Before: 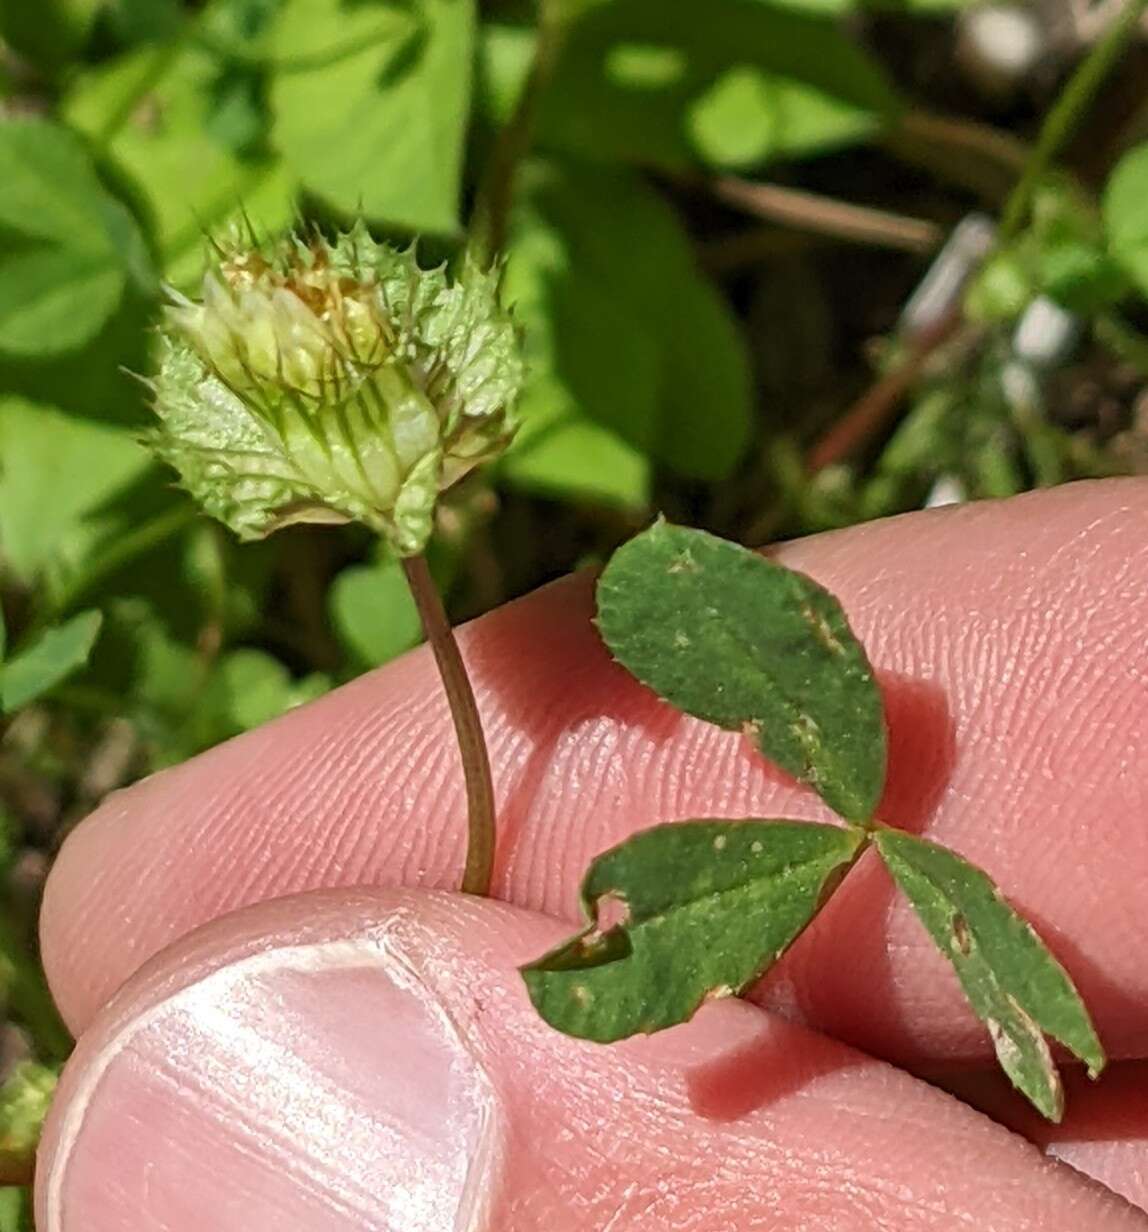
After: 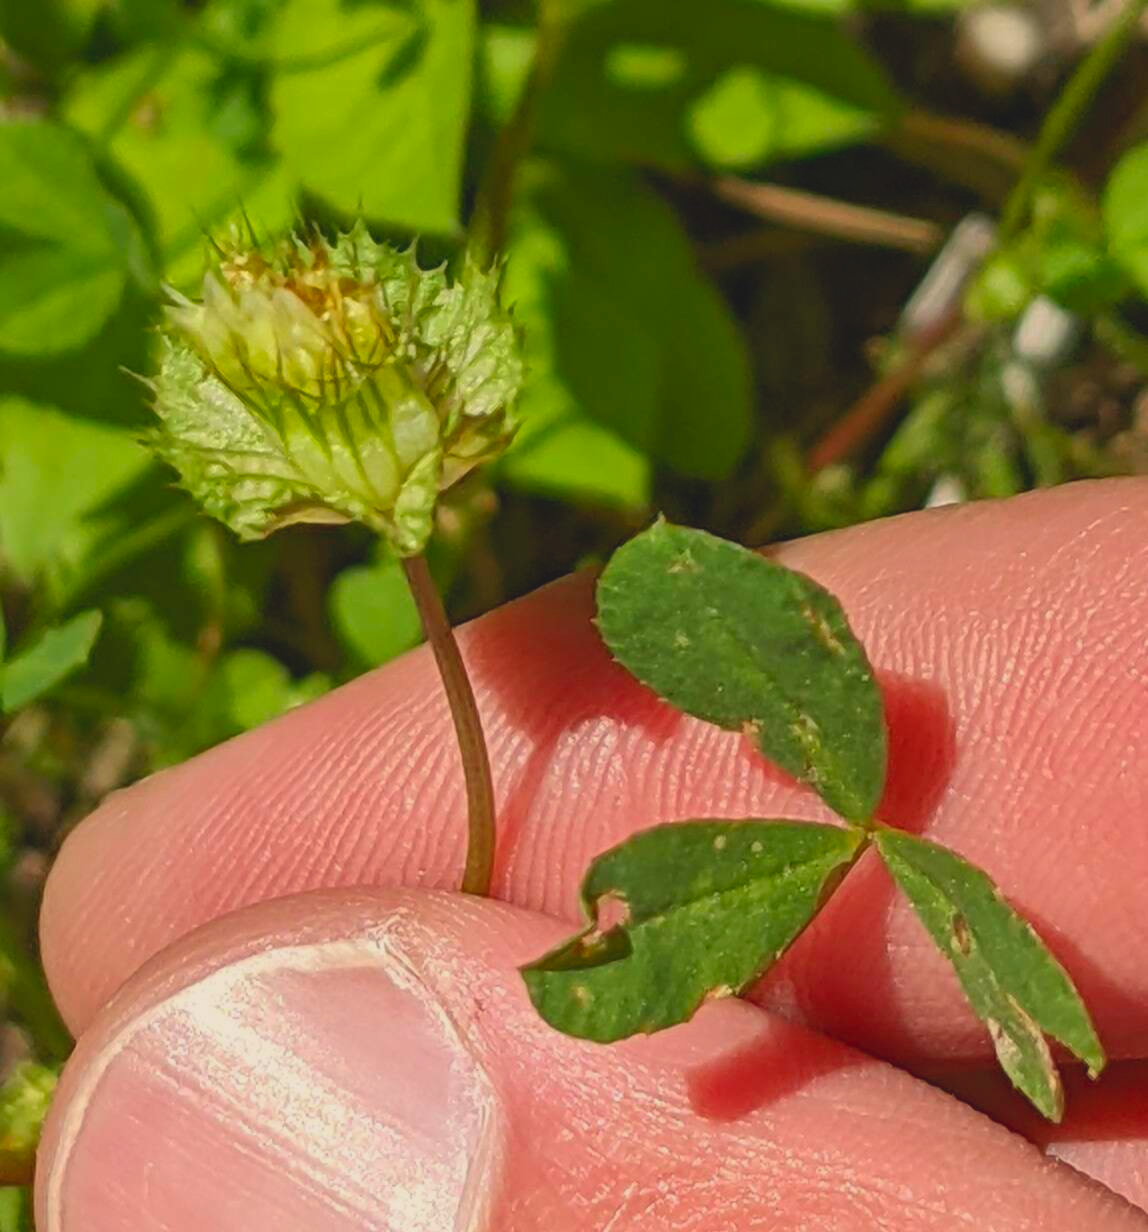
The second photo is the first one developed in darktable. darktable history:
color calibration: x 0.329, y 0.345, temperature 5633 K
contrast brightness saturation: contrast -0.19, saturation 0.19
